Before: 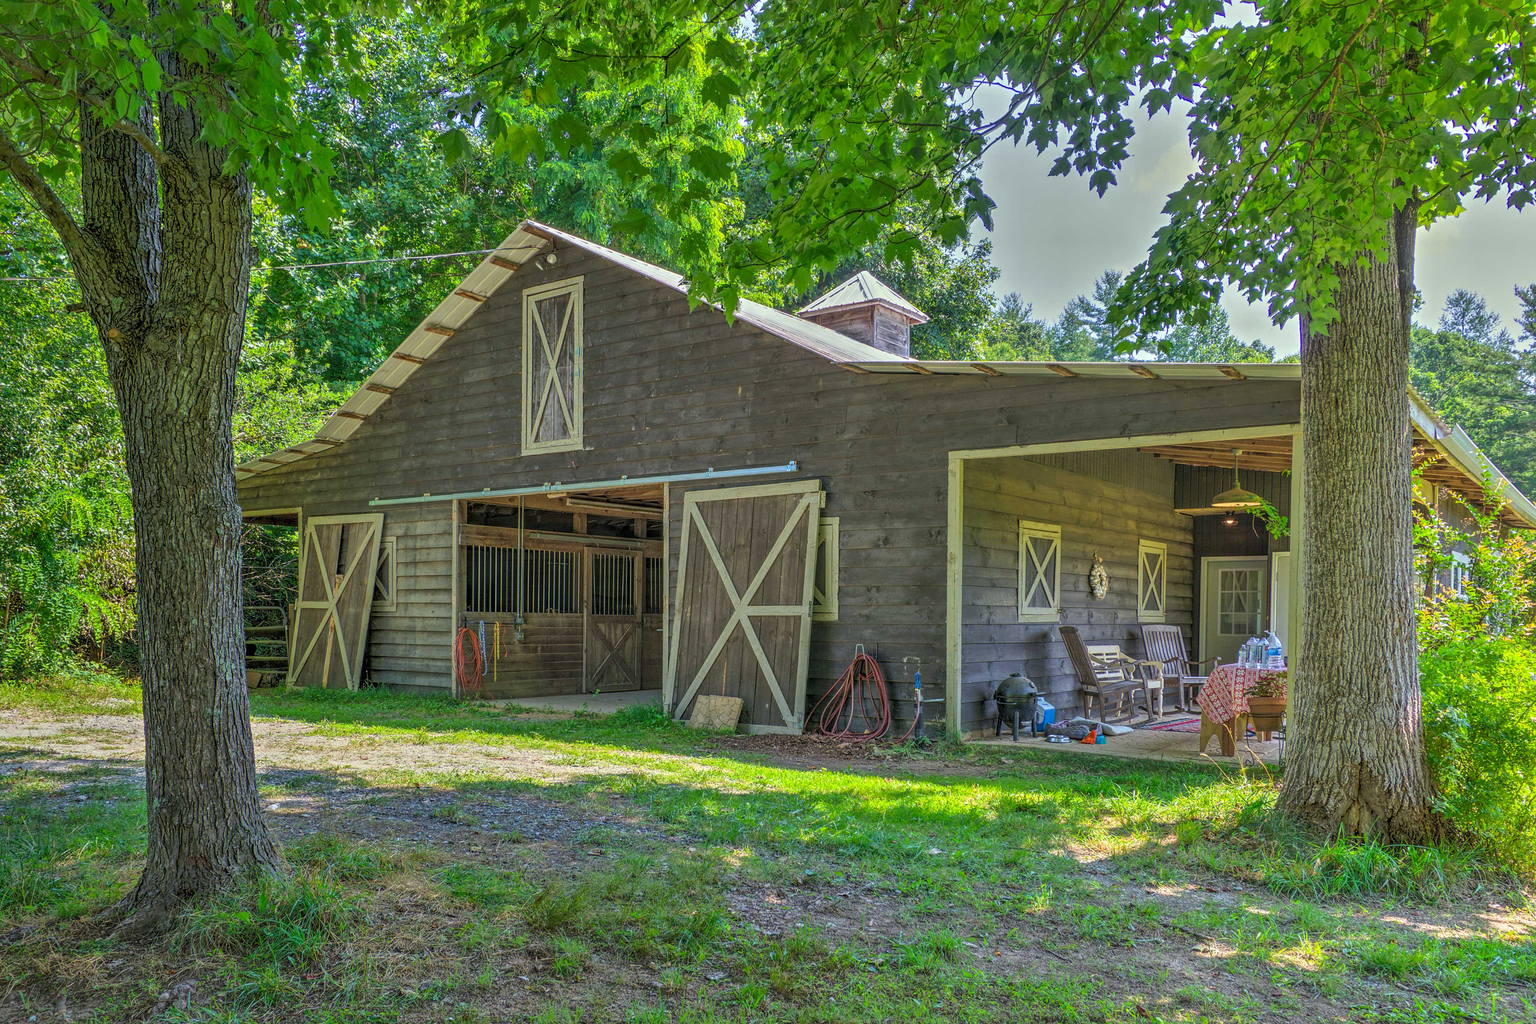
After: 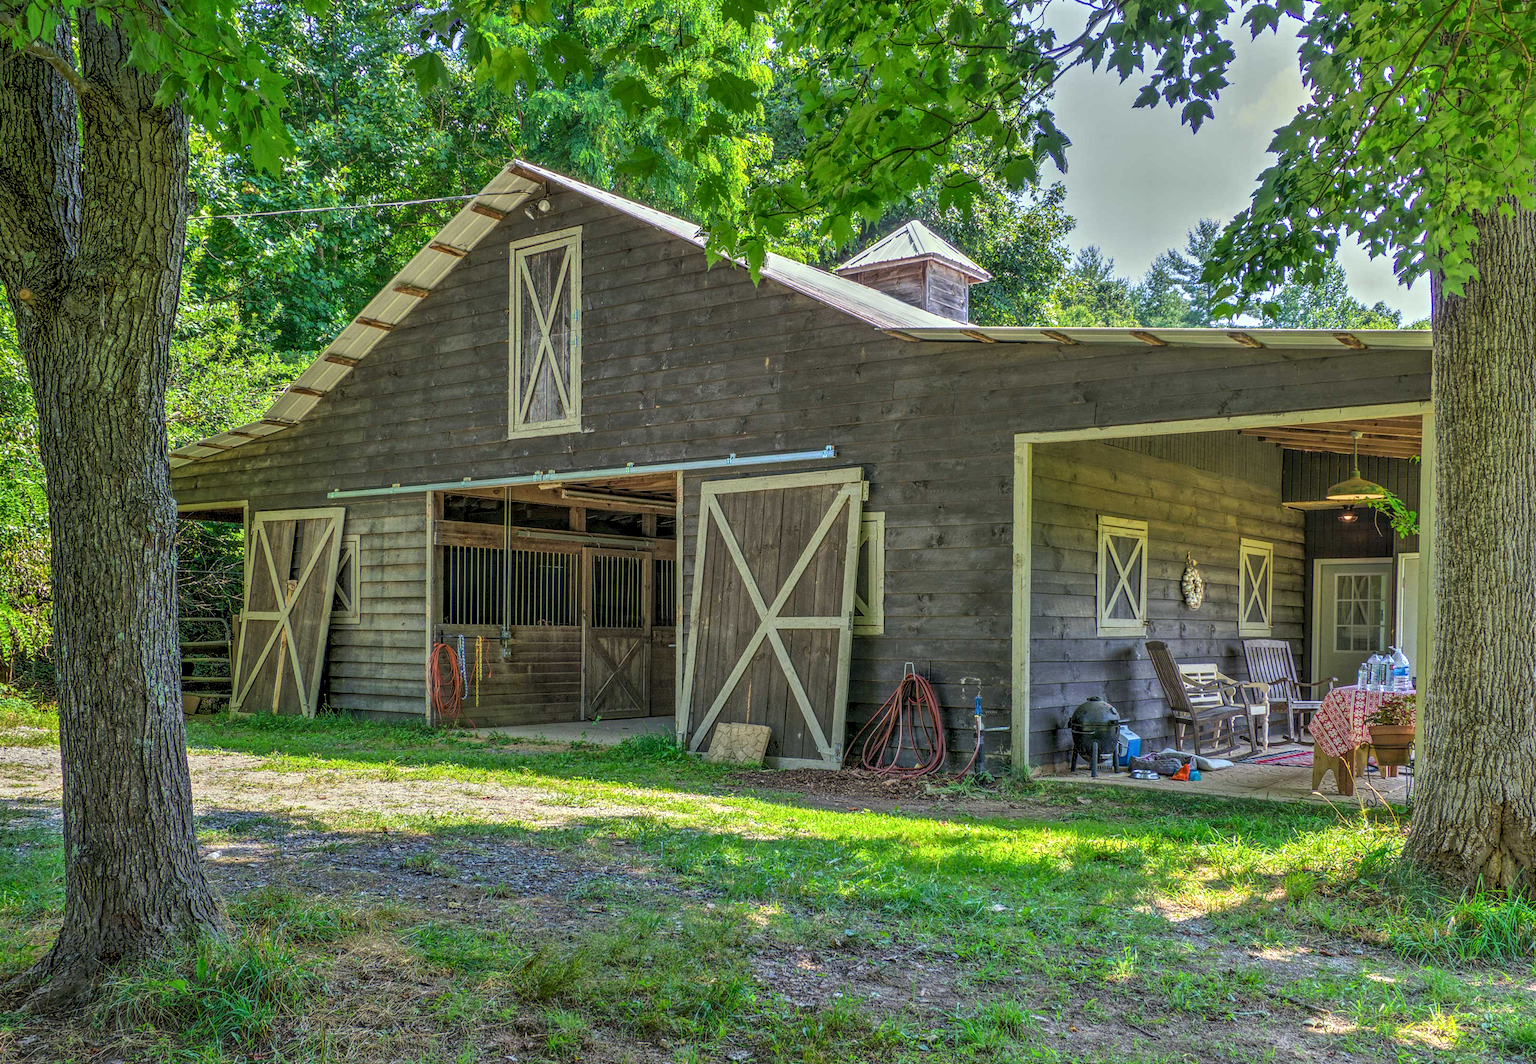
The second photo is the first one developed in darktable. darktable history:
local contrast: detail 130%
crop: left 6.067%, top 8.36%, right 9.538%, bottom 3.839%
